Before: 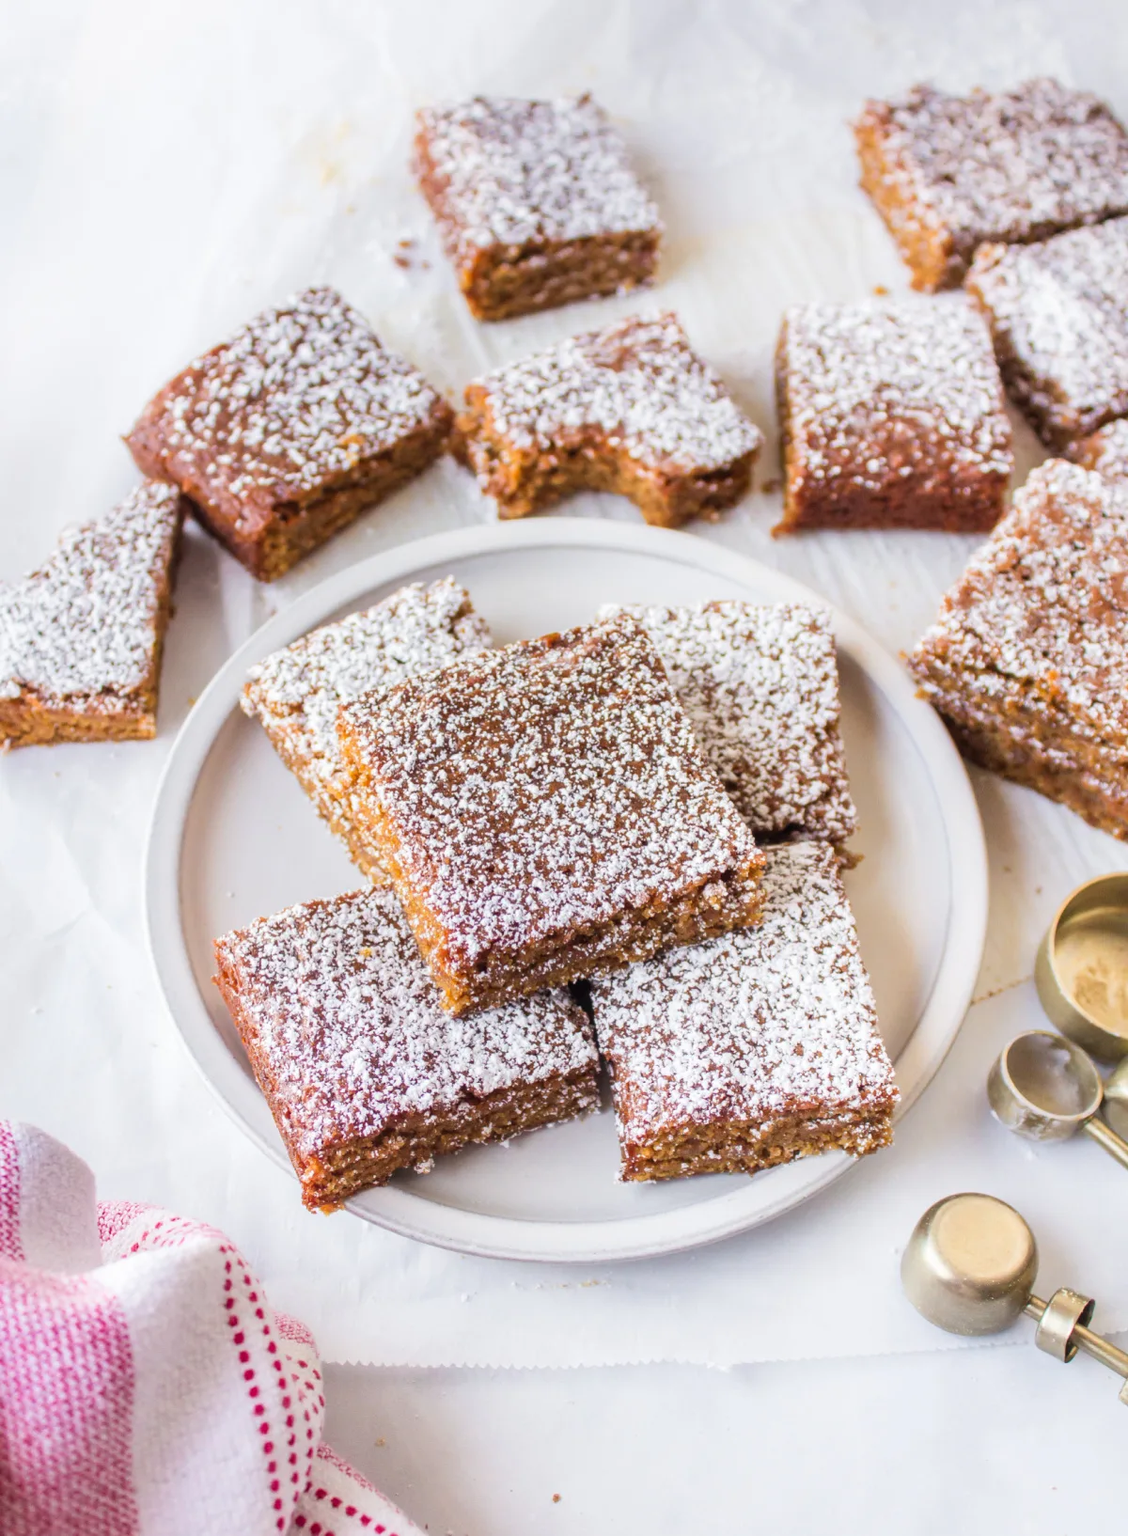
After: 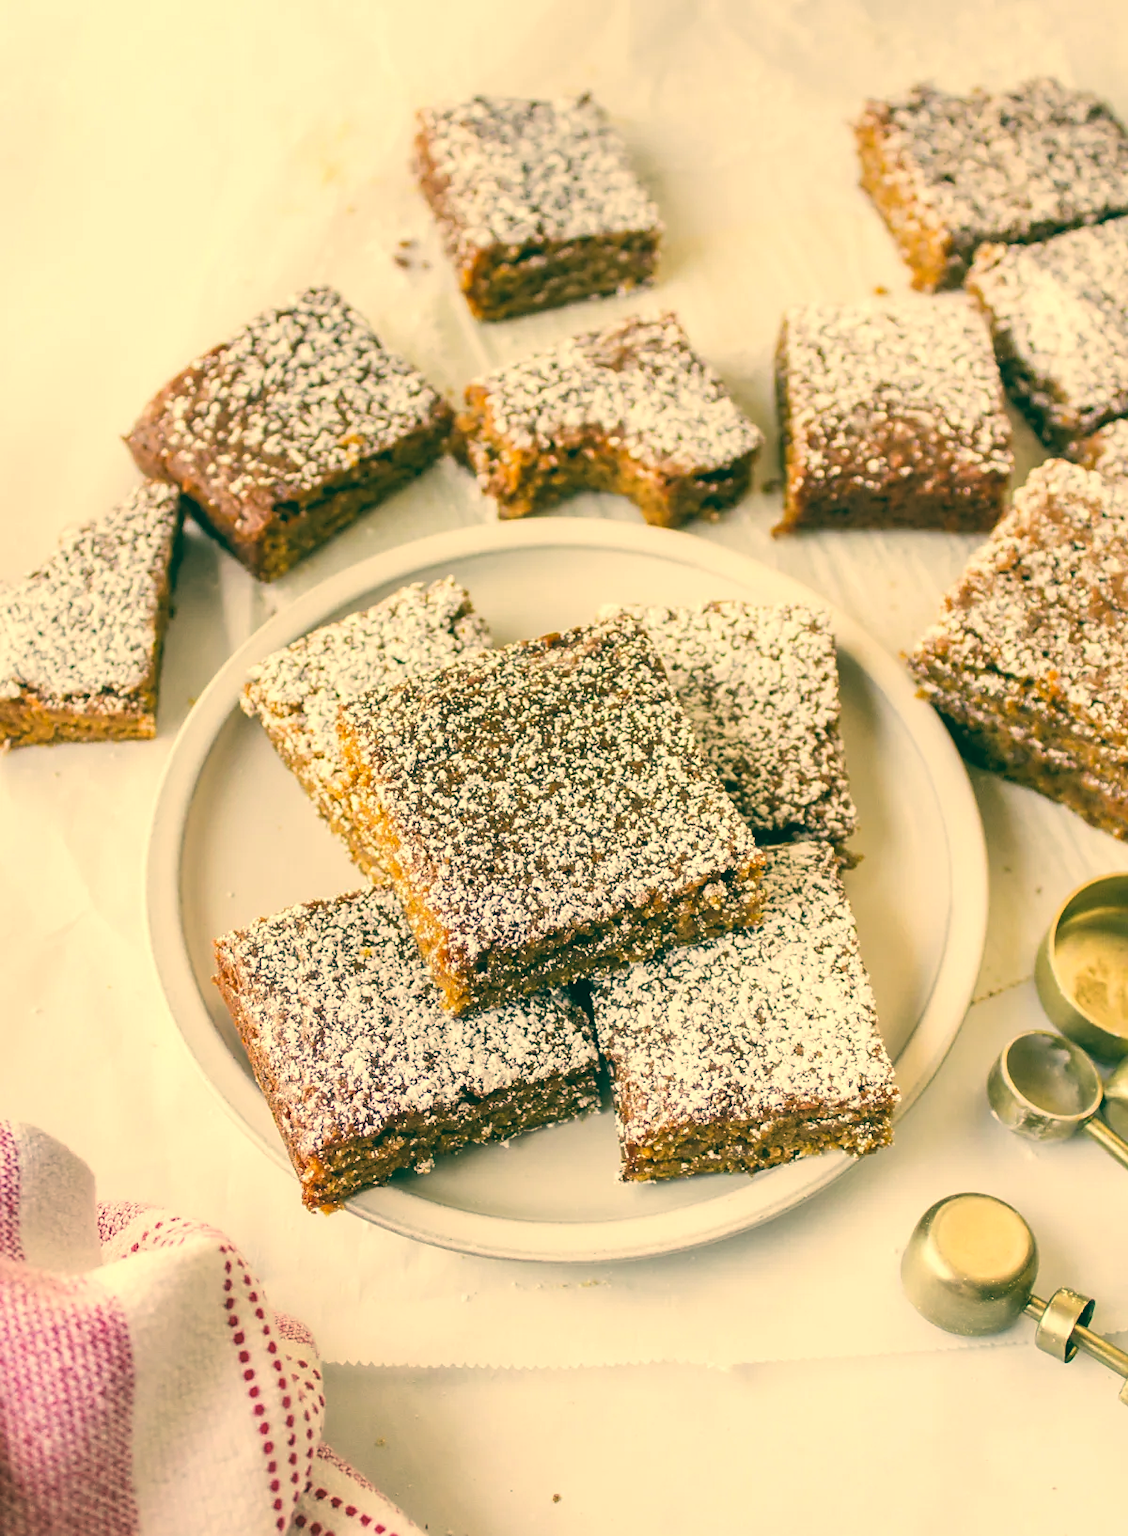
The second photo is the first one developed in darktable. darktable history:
color correction: highlights a* 5.3, highlights b* 24.26, shadows a* -15.58, shadows b* 4.02
color balance: lift [1.005, 0.99, 1.007, 1.01], gamma [1, 0.979, 1.011, 1.021], gain [0.923, 1.098, 1.025, 0.902], input saturation 90.45%, contrast 7.73%, output saturation 105.91%
sharpen: radius 1.864, amount 0.398, threshold 1.271
